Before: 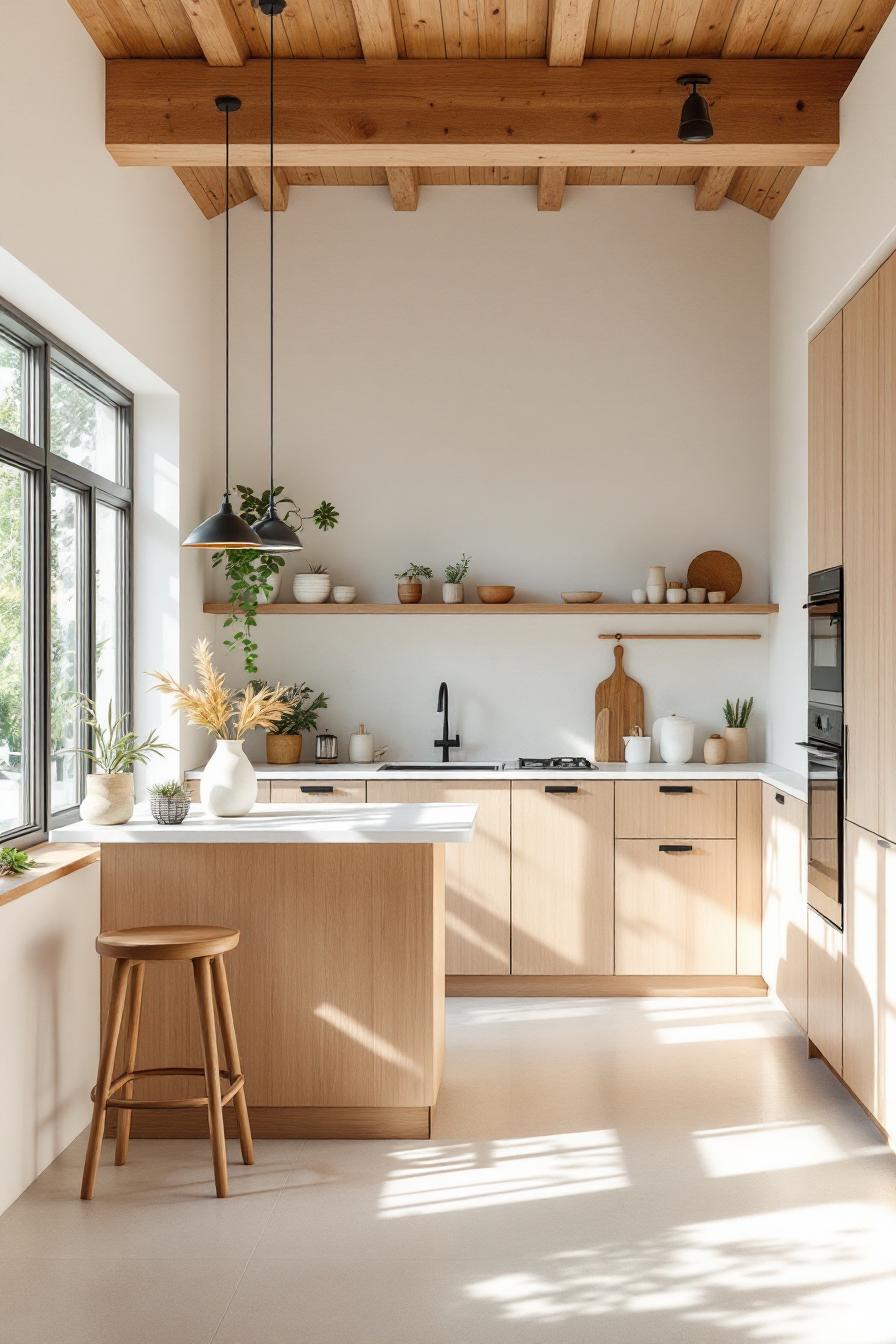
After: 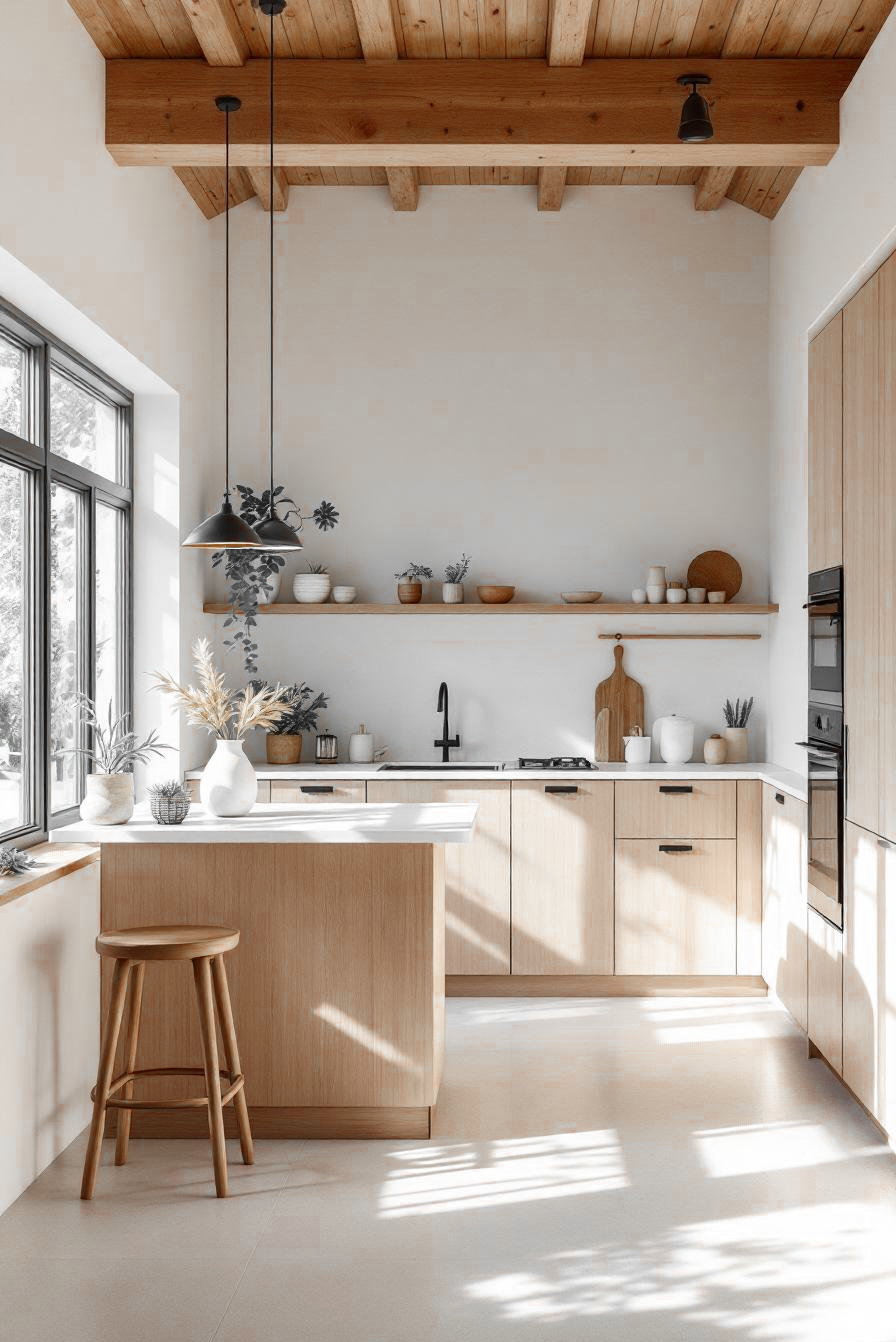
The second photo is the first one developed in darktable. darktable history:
color zones: curves: ch0 [(0, 0.497) (0.096, 0.361) (0.221, 0.538) (0.429, 0.5) (0.571, 0.5) (0.714, 0.5) (0.857, 0.5) (1, 0.497)]; ch1 [(0, 0.5) (0.143, 0.5) (0.257, -0.002) (0.429, 0.04) (0.571, -0.001) (0.714, -0.015) (0.857, 0.024) (1, 0.5)]
crop: bottom 0.077%
